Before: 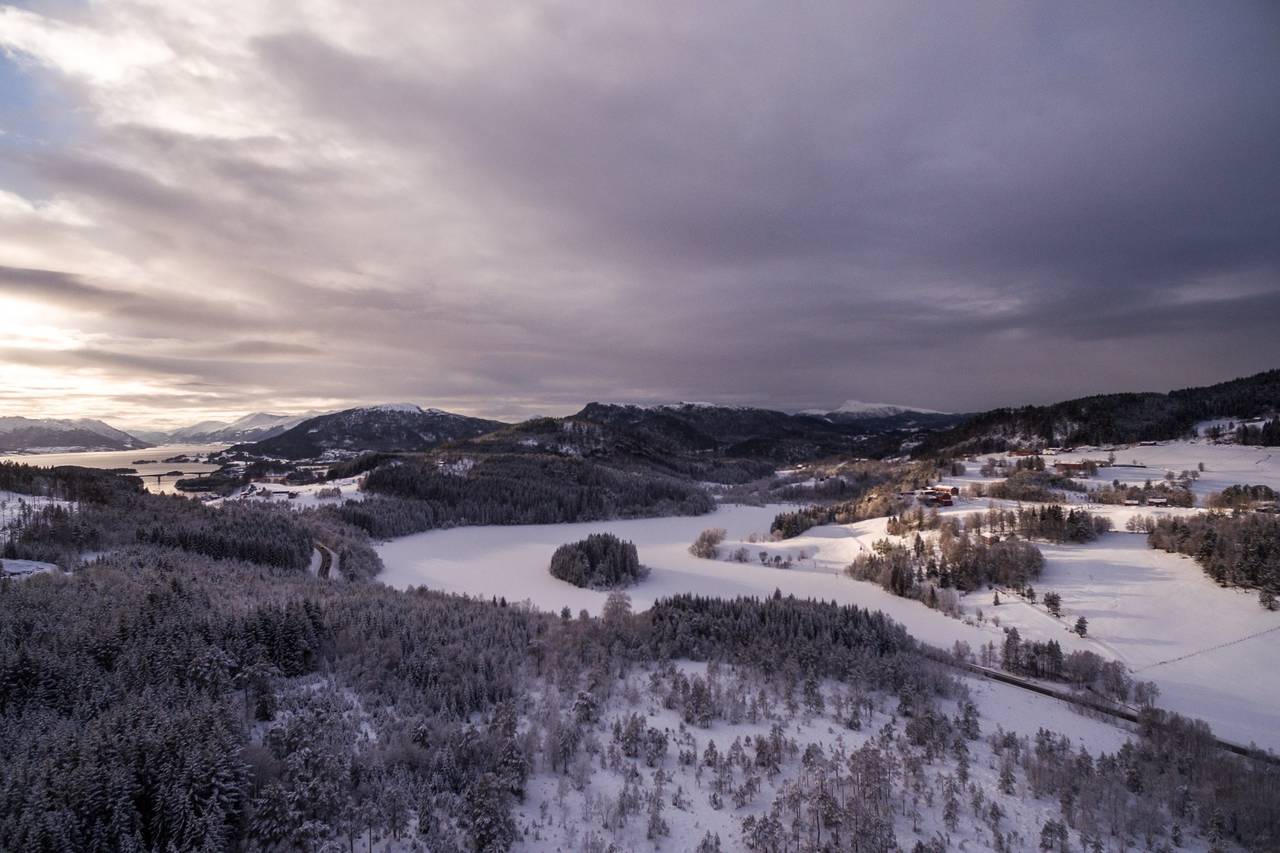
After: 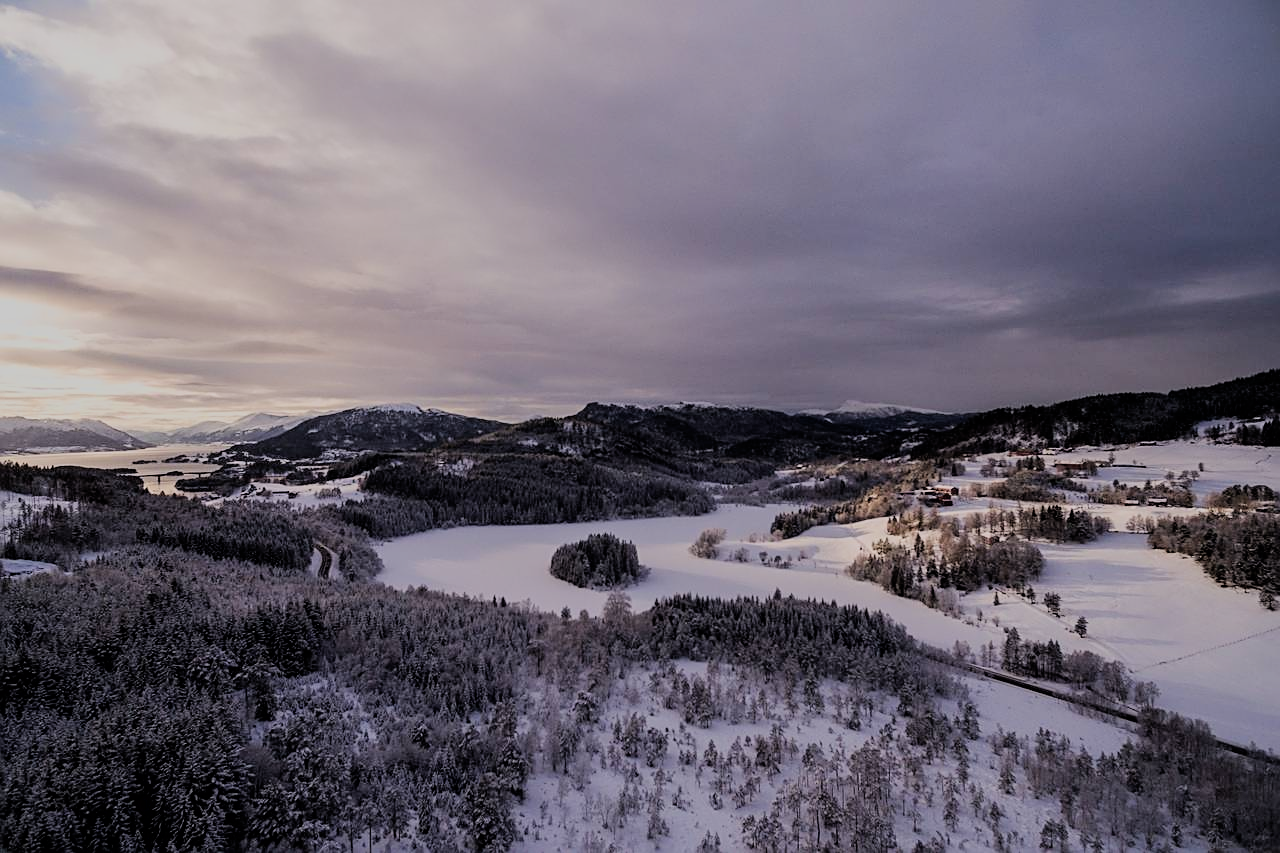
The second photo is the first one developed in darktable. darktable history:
sharpen: on, module defaults
filmic rgb: black relative exposure -6.19 EV, white relative exposure 6.98 EV, threshold 5.98 EV, hardness 2.24, color science v6 (2022), enable highlight reconstruction true
